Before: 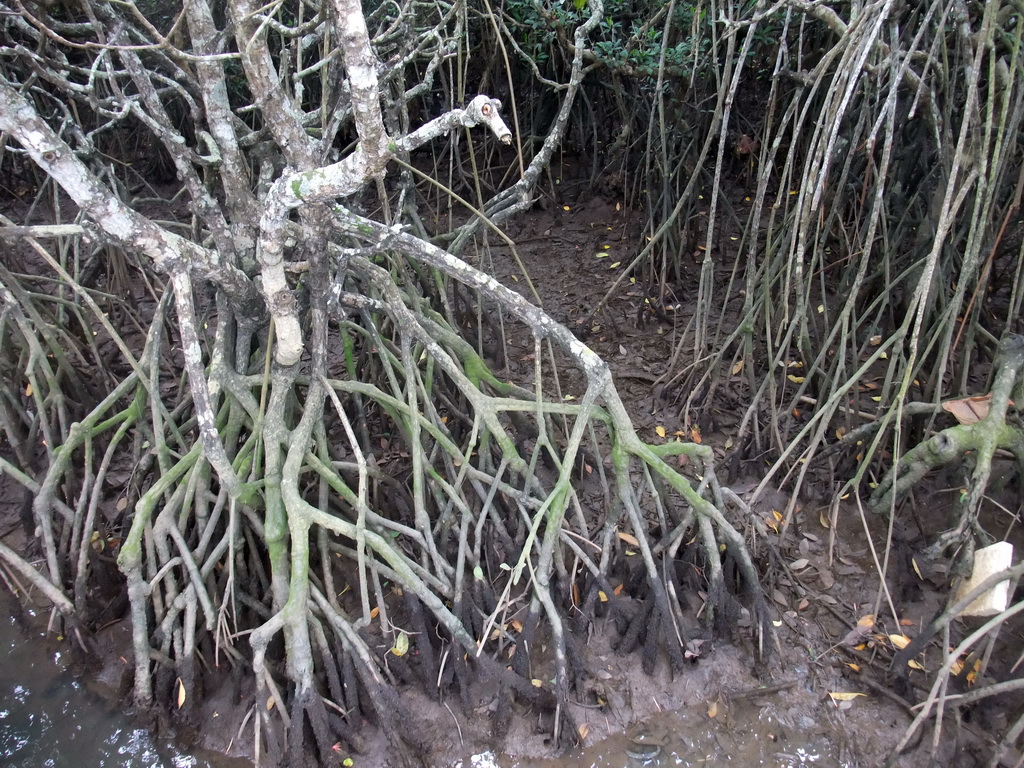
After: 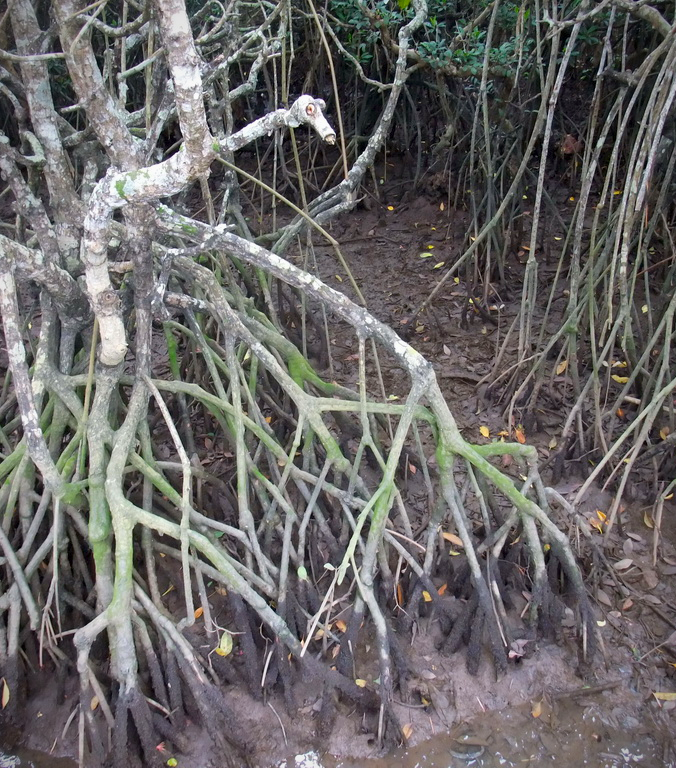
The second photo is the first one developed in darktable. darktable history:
crop: left 17.204%, right 16.714%
exposure: exposure 0.248 EV, compensate exposure bias true, compensate highlight preservation false
vignetting: fall-off start 87.44%, brightness -0.569, saturation 0.003, automatic ratio true
color balance rgb: perceptual saturation grading › global saturation 19.553%, contrast -10.568%
